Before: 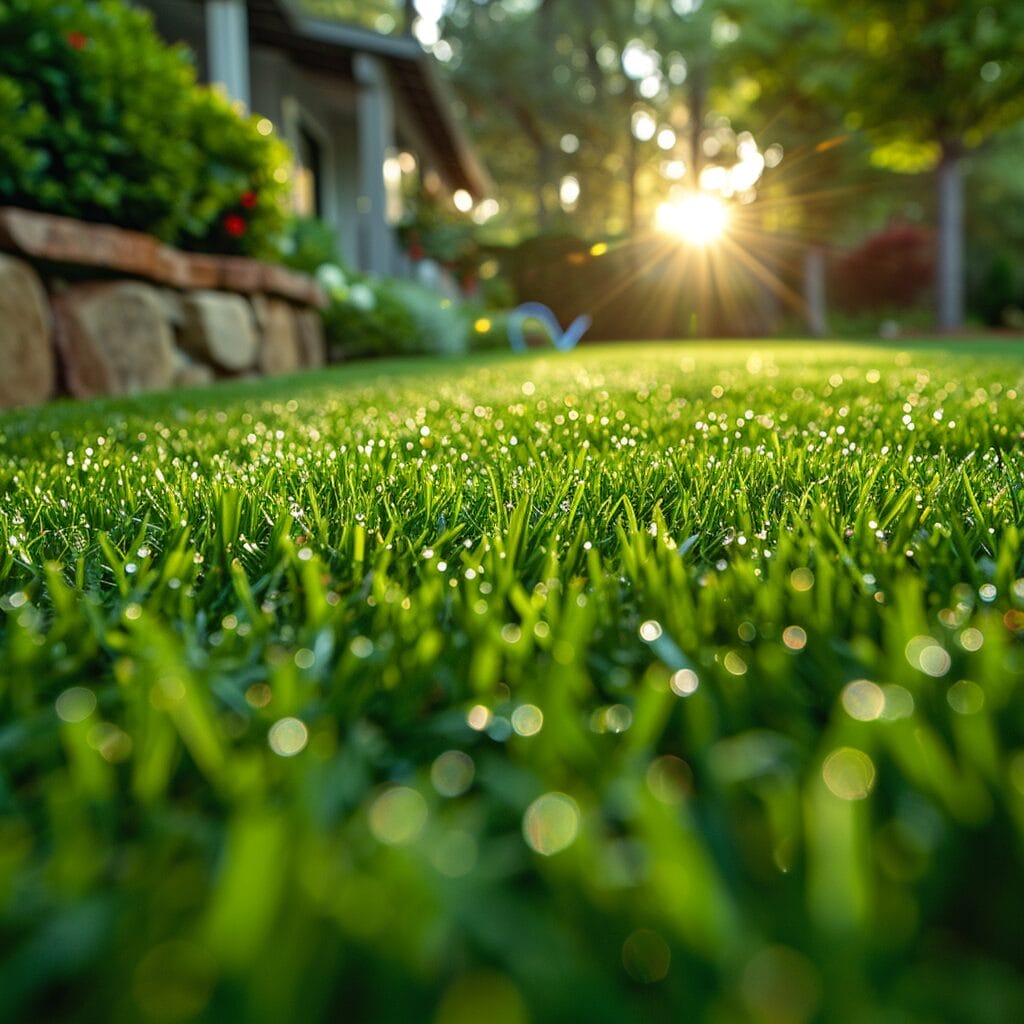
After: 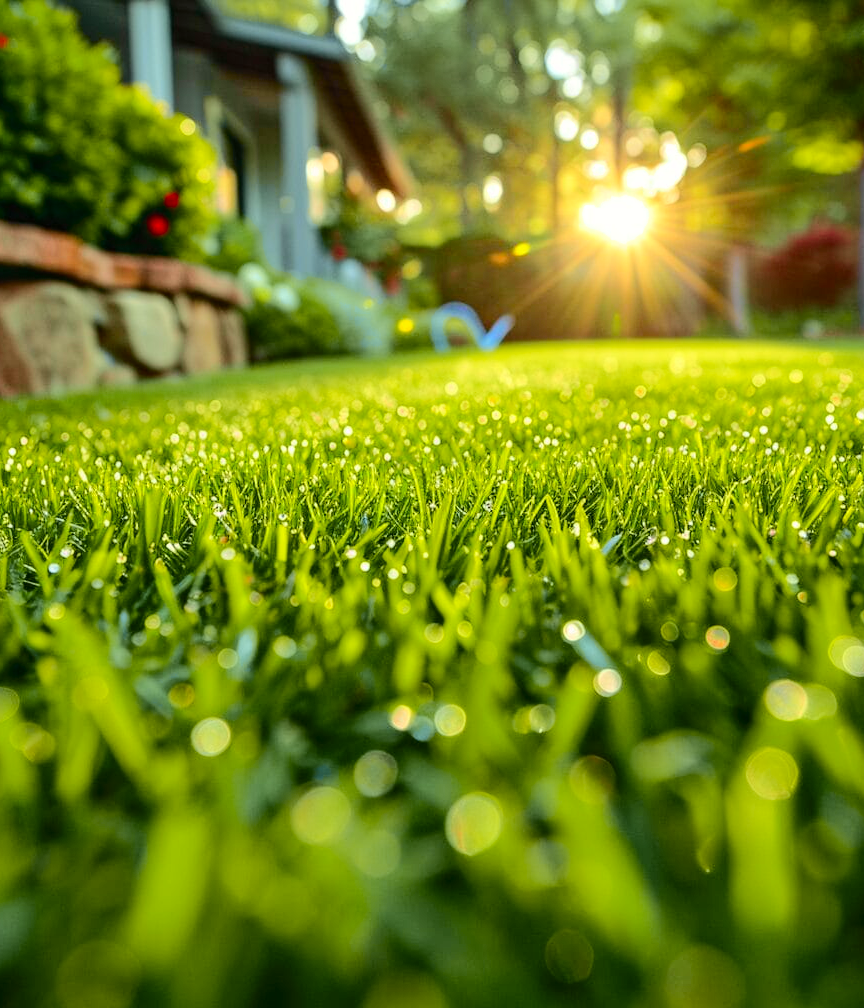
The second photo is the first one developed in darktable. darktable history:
tone curve: curves: ch0 [(0, 0) (0.131, 0.135) (0.288, 0.372) (0.451, 0.608) (0.612, 0.739) (0.736, 0.832) (1, 1)]; ch1 [(0, 0) (0.392, 0.398) (0.487, 0.471) (0.496, 0.493) (0.519, 0.531) (0.557, 0.591) (0.581, 0.639) (0.622, 0.711) (1, 1)]; ch2 [(0, 0) (0.388, 0.344) (0.438, 0.425) (0.476, 0.482) (0.502, 0.508) (0.524, 0.531) (0.538, 0.58) (0.58, 0.621) (0.613, 0.679) (0.655, 0.738) (1, 1)], color space Lab, independent channels, preserve colors none
crop: left 7.598%, right 7.873%
